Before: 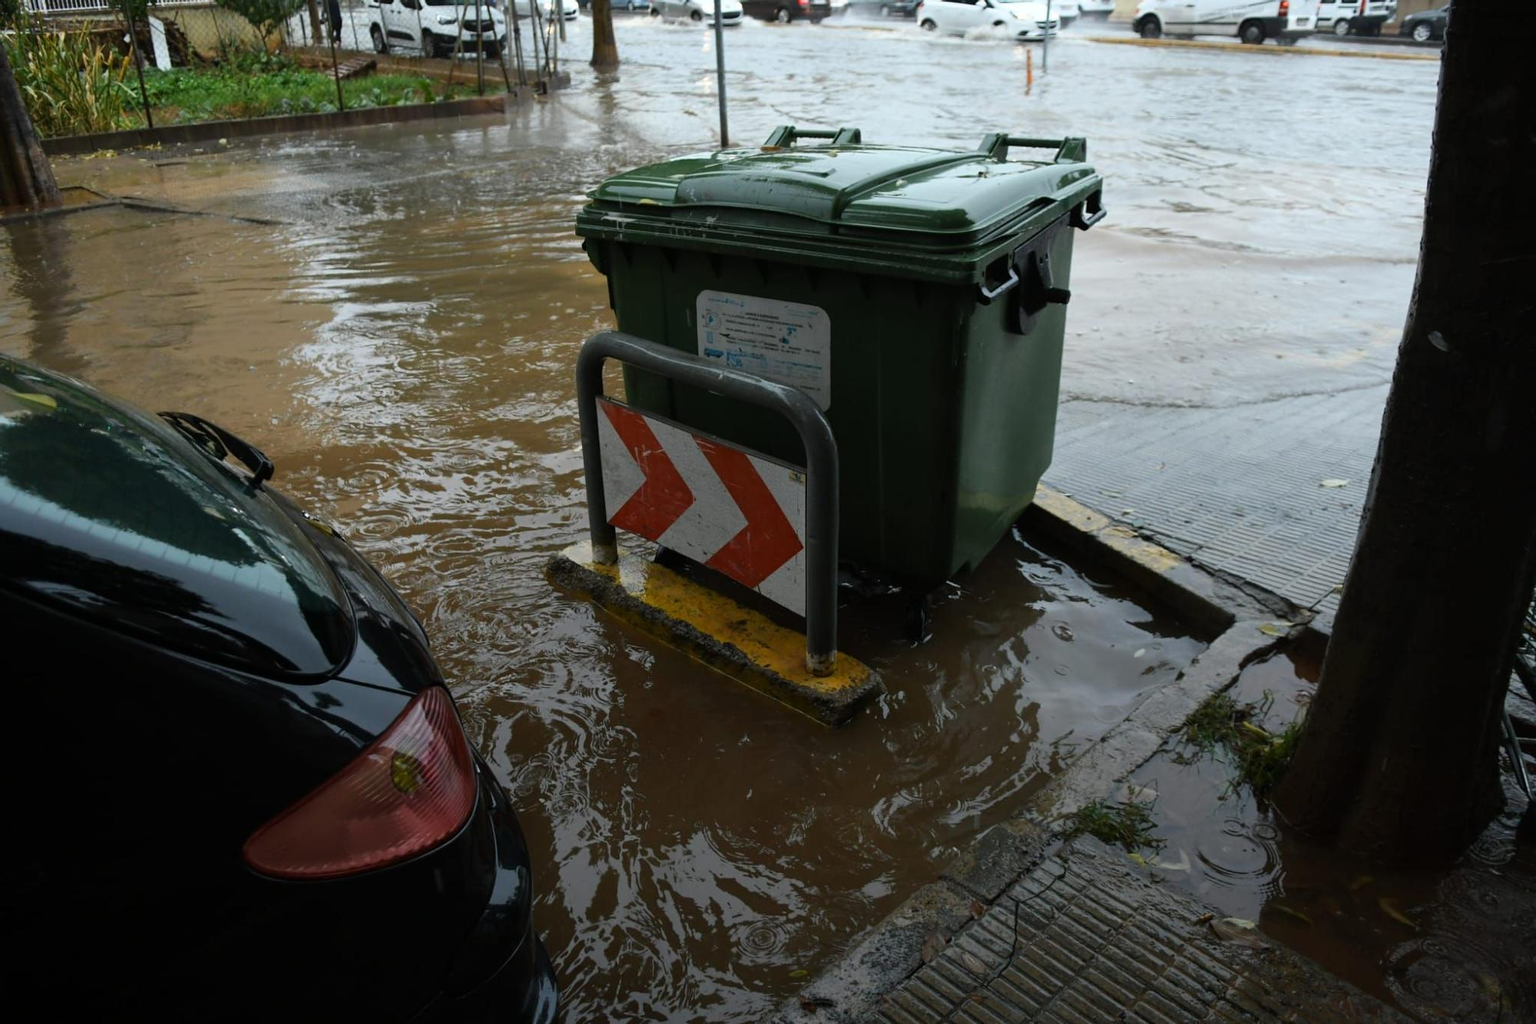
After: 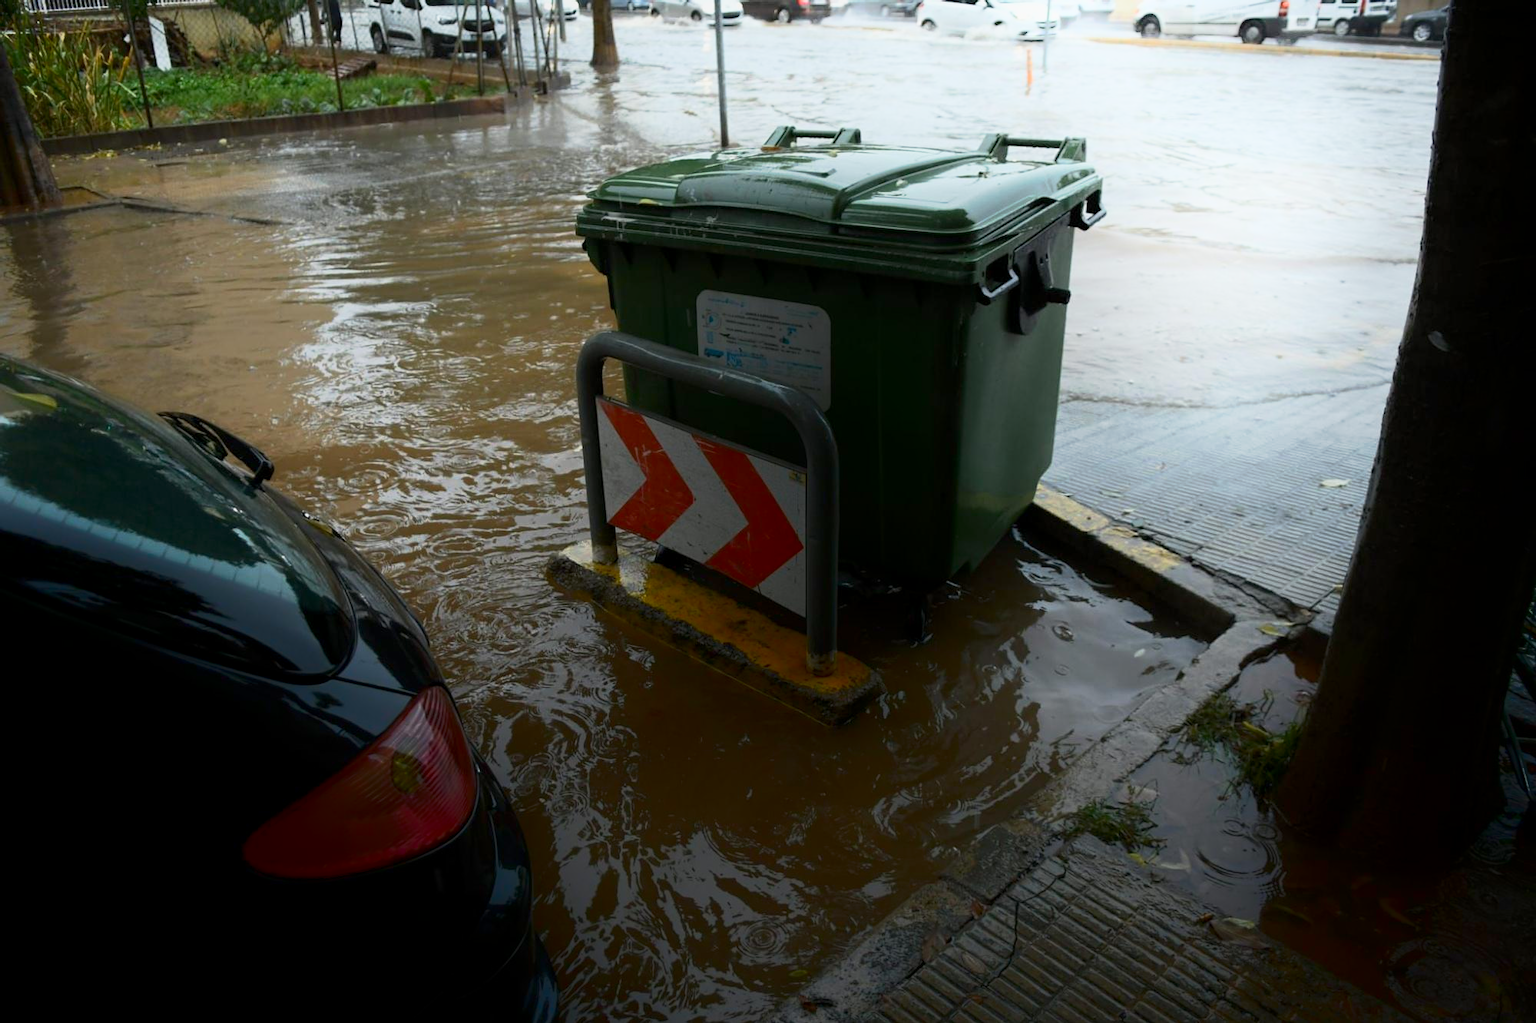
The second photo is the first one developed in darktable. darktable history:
contrast brightness saturation: contrast 0.095, brightness 0.034, saturation 0.095
shadows and highlights: shadows -56.1, highlights 86.72, soften with gaussian
tone curve: curves: ch0 [(0.013, 0) (0.061, 0.068) (0.239, 0.256) (0.502, 0.505) (0.683, 0.676) (0.761, 0.773) (0.858, 0.858) (0.987, 0.945)]; ch1 [(0, 0) (0.172, 0.123) (0.304, 0.288) (0.414, 0.44) (0.472, 0.473) (0.502, 0.508) (0.521, 0.528) (0.583, 0.595) (0.654, 0.673) (0.728, 0.761) (1, 1)]; ch2 [(0, 0) (0.411, 0.424) (0.485, 0.476) (0.502, 0.502) (0.553, 0.557) (0.57, 0.576) (1, 1)], preserve colors none
